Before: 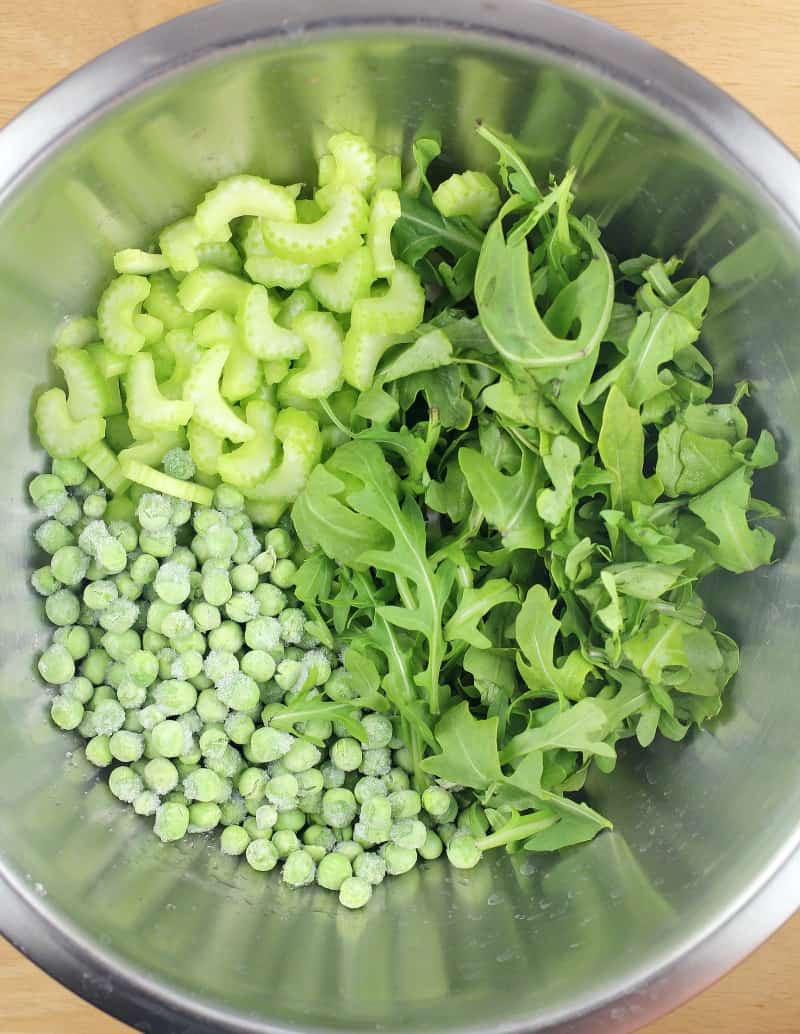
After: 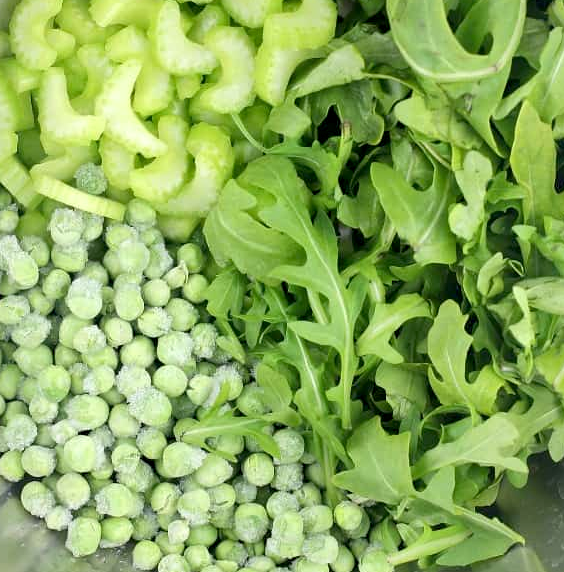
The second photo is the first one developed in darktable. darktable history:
exposure: black level correction 0.005, exposure 0.001 EV, compensate highlight preservation false
local contrast: mode bilateral grid, contrast 20, coarseness 50, detail 120%, midtone range 0.2
crop: left 11.123%, top 27.61%, right 18.3%, bottom 17.034%
